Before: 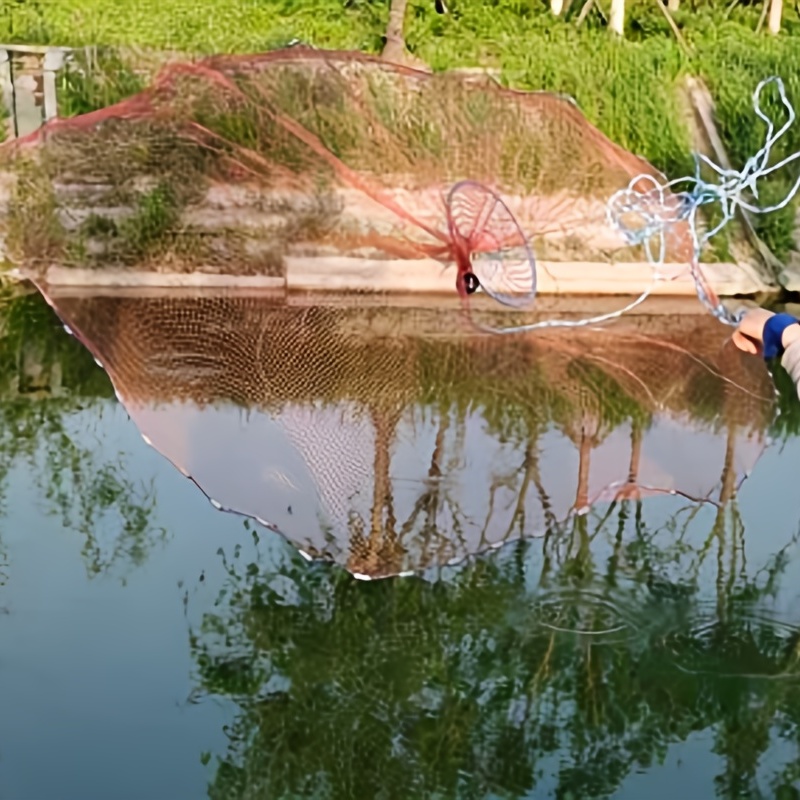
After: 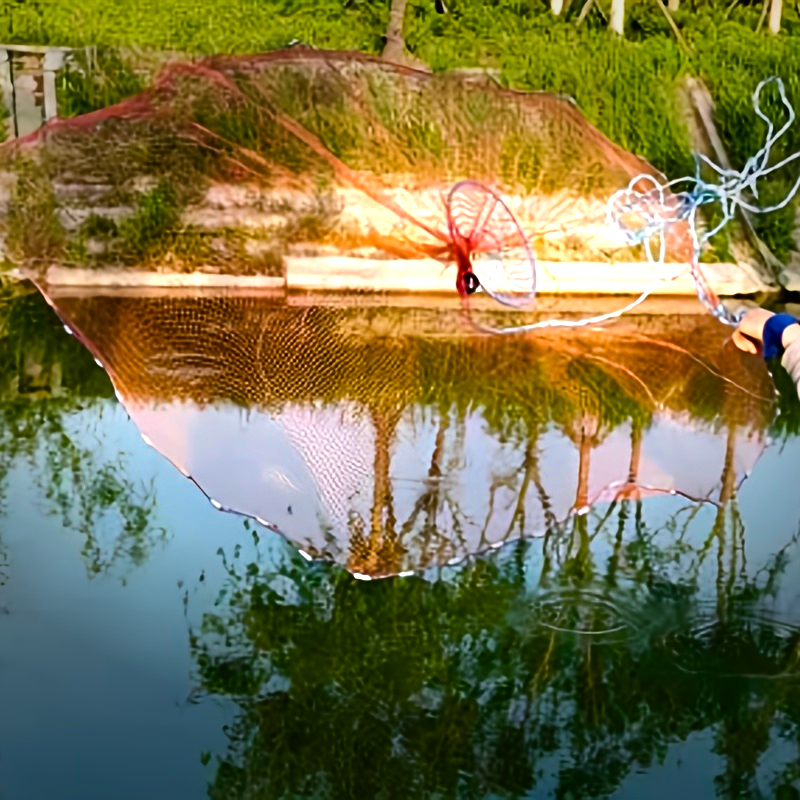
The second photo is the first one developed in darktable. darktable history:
exposure: exposure 0.29 EV, compensate highlight preservation false
color balance rgb: linear chroma grading › global chroma 9%, perceptual saturation grading › global saturation 36%, perceptual saturation grading › shadows 35%, perceptual brilliance grading › global brilliance 15%, perceptual brilliance grading › shadows -35%, global vibrance 15%
vignetting: fall-off start 70.97%, brightness -0.584, saturation -0.118, width/height ratio 1.333
